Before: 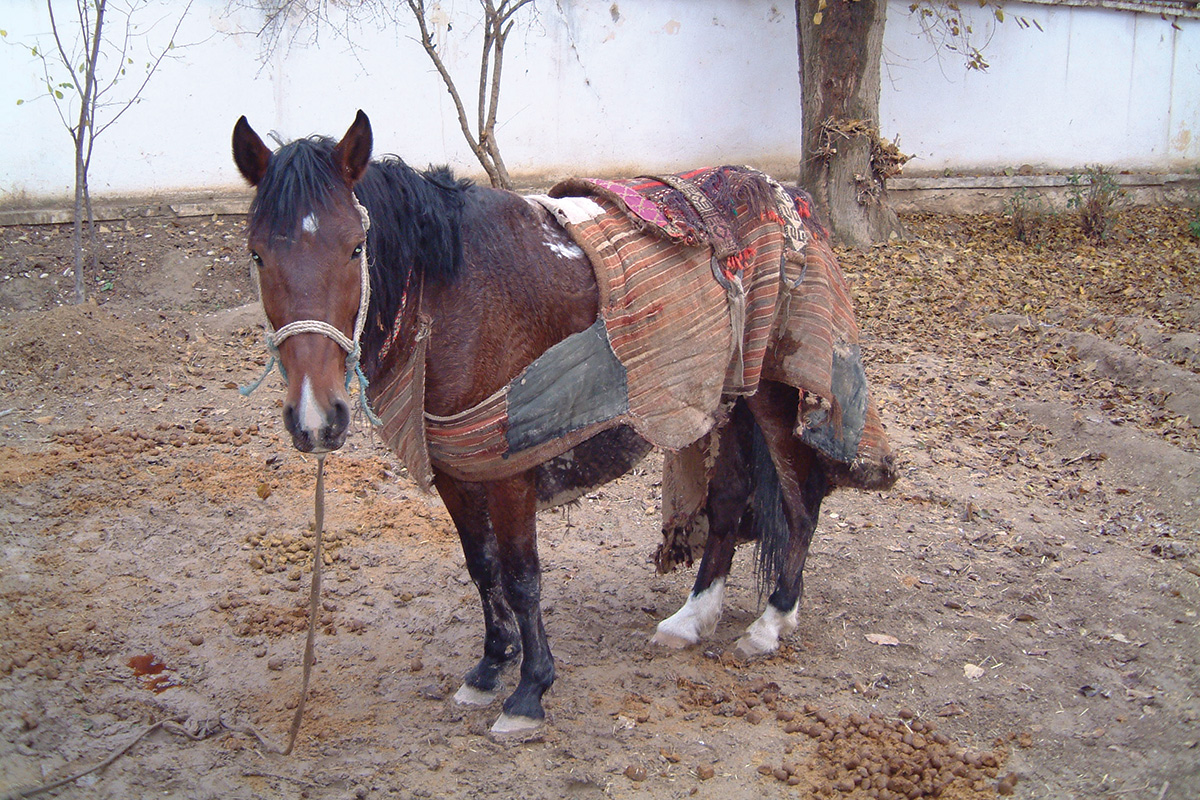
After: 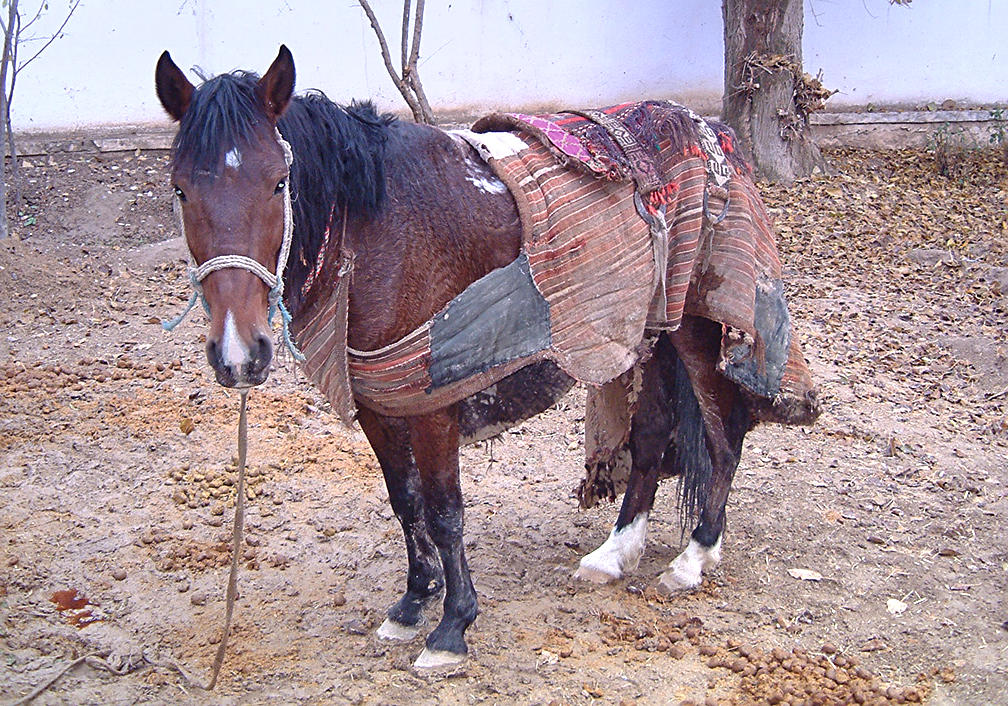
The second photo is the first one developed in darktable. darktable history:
sharpen: on, module defaults
exposure: exposure 0.781 EV, compensate highlight preservation false
graduated density: hue 238.83°, saturation 50%
crop: left 6.446%, top 8.188%, right 9.538%, bottom 3.548%
